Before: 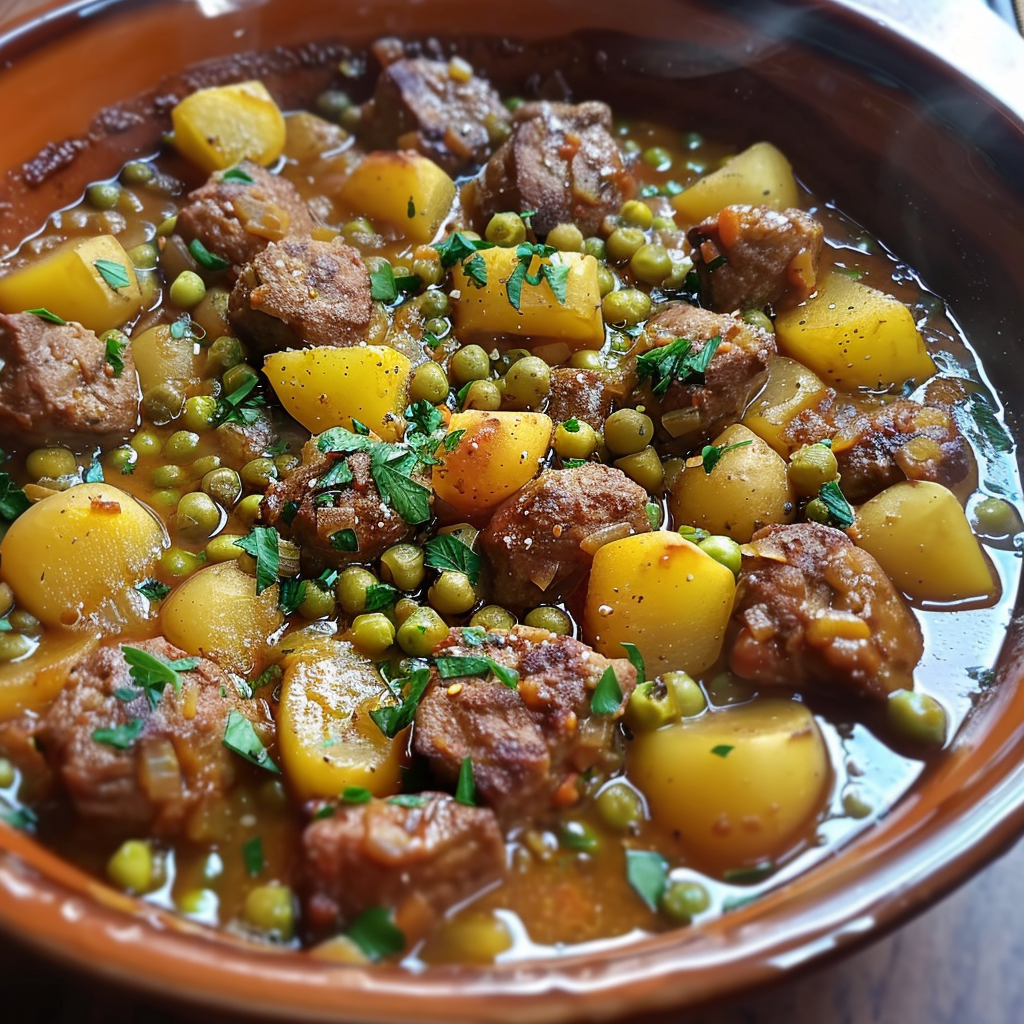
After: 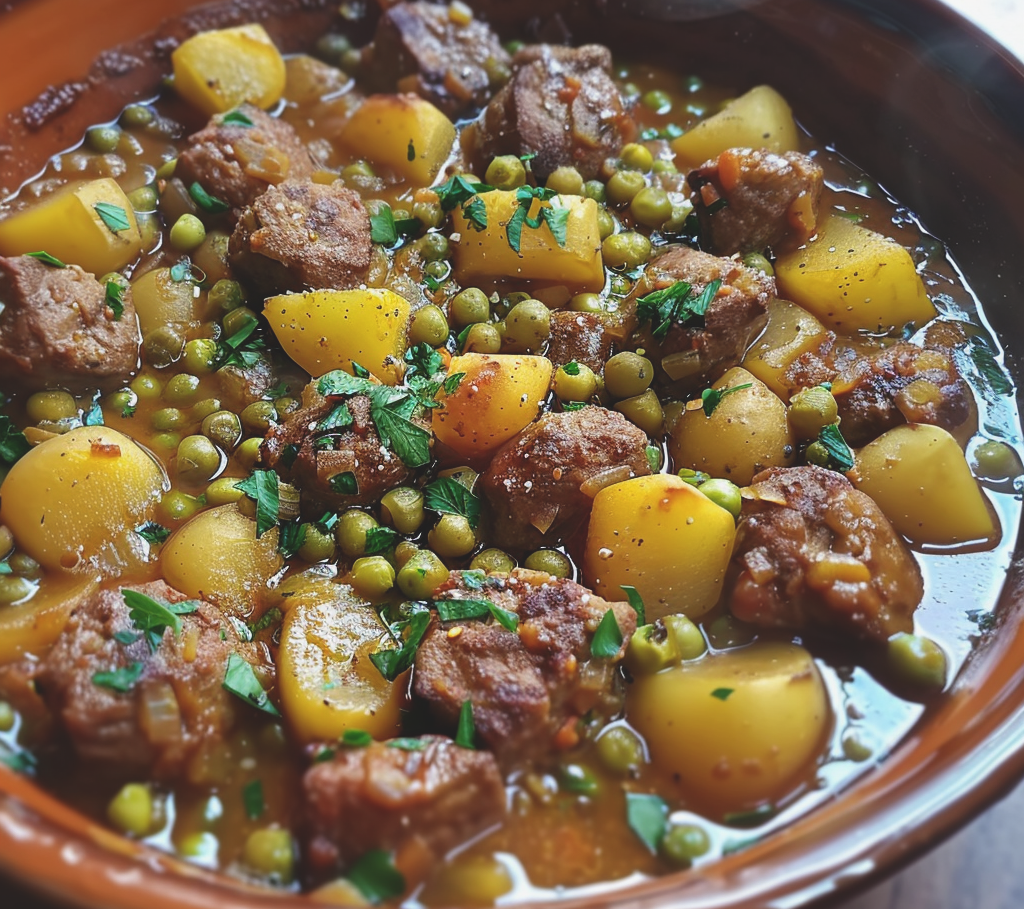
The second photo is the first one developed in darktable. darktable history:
exposure: black level correction -0.015, exposure -0.125 EV, compensate highlight preservation false
crop and rotate: top 5.609%, bottom 5.609%
